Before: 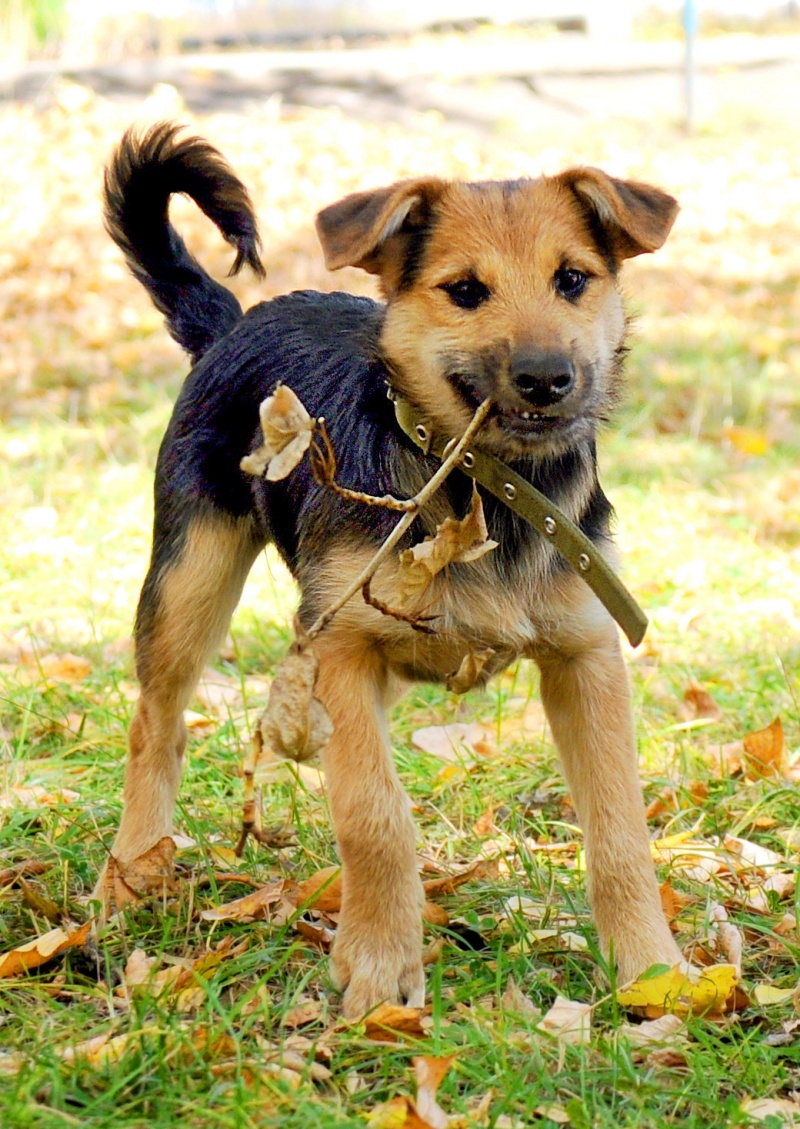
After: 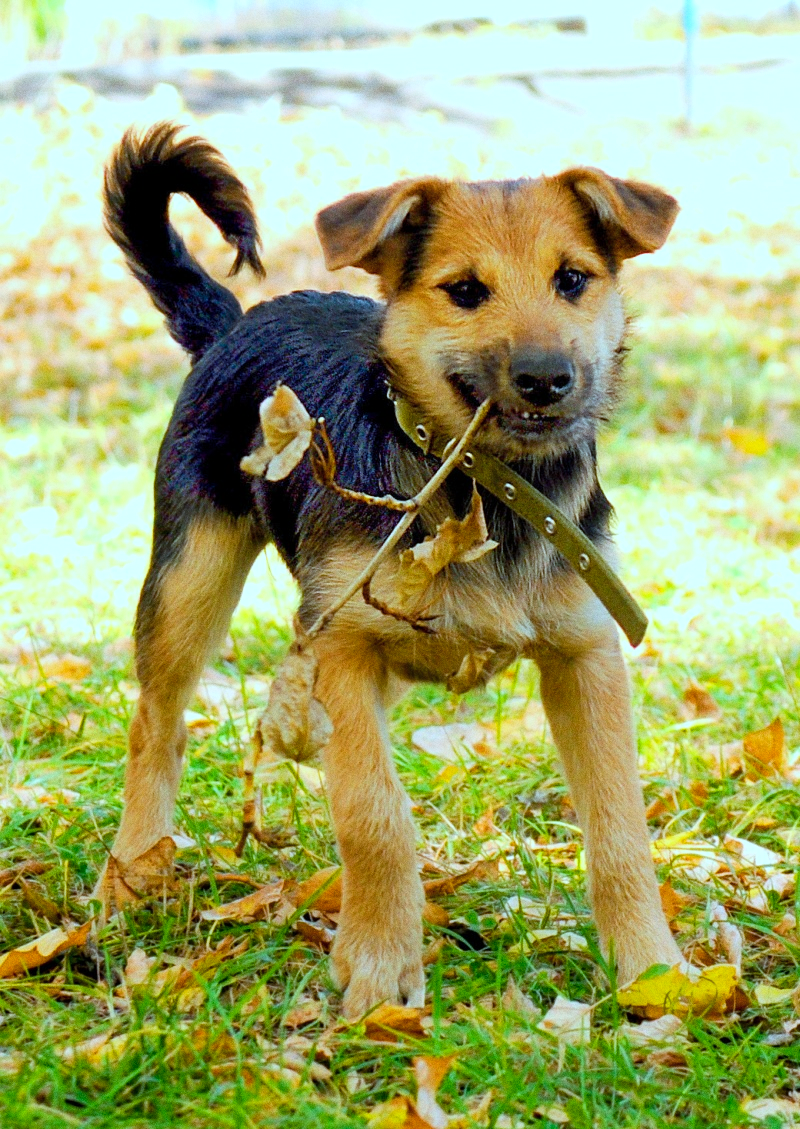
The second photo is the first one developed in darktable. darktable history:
color balance rgb: perceptual saturation grading › global saturation 25%, global vibrance 20%
grain: coarseness 0.09 ISO
color correction: highlights a* -10.69, highlights b* -19.19
